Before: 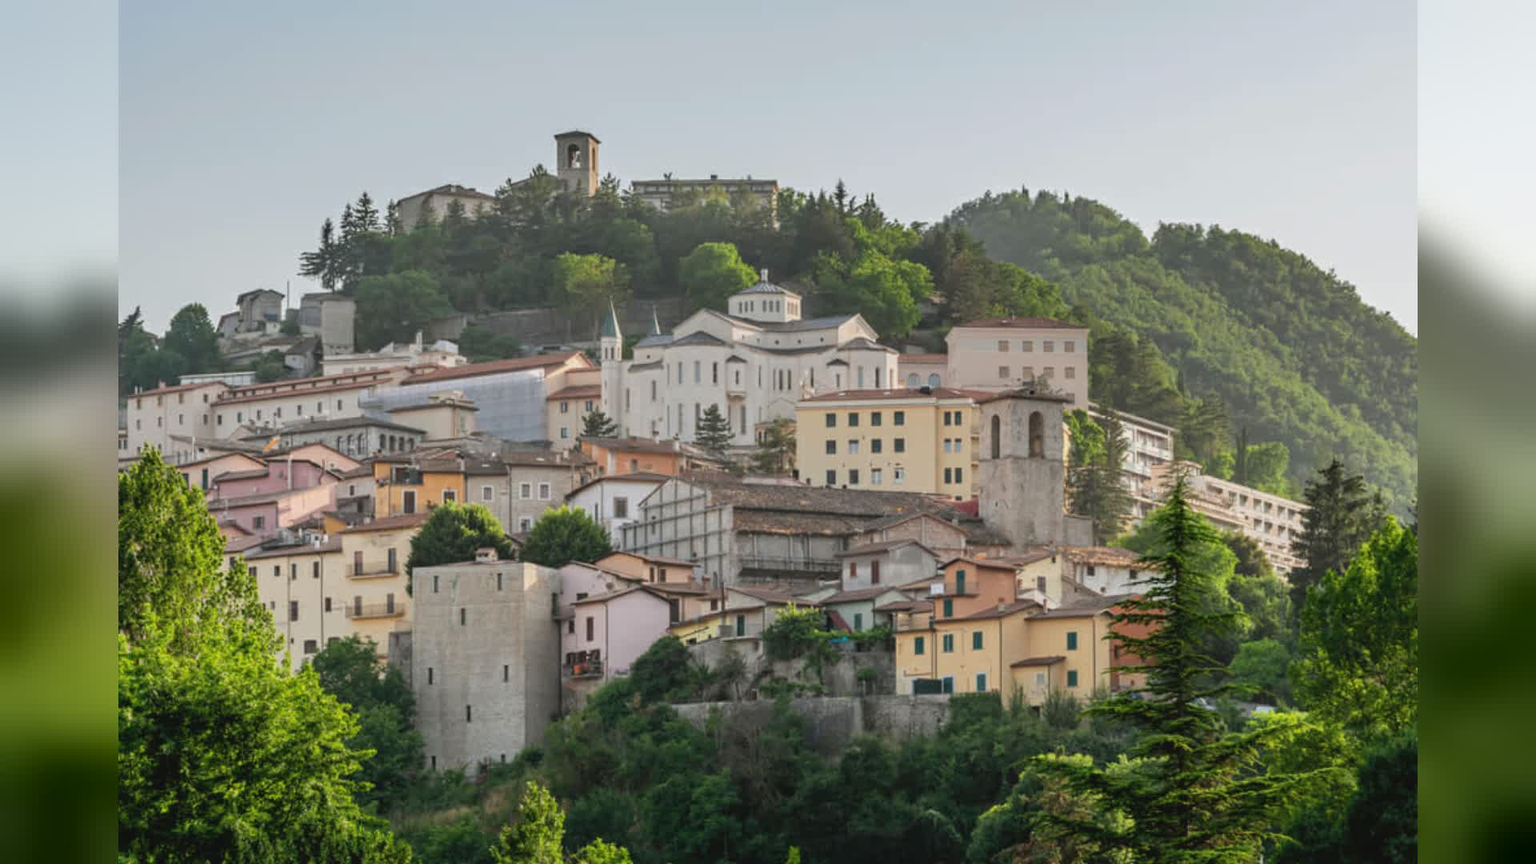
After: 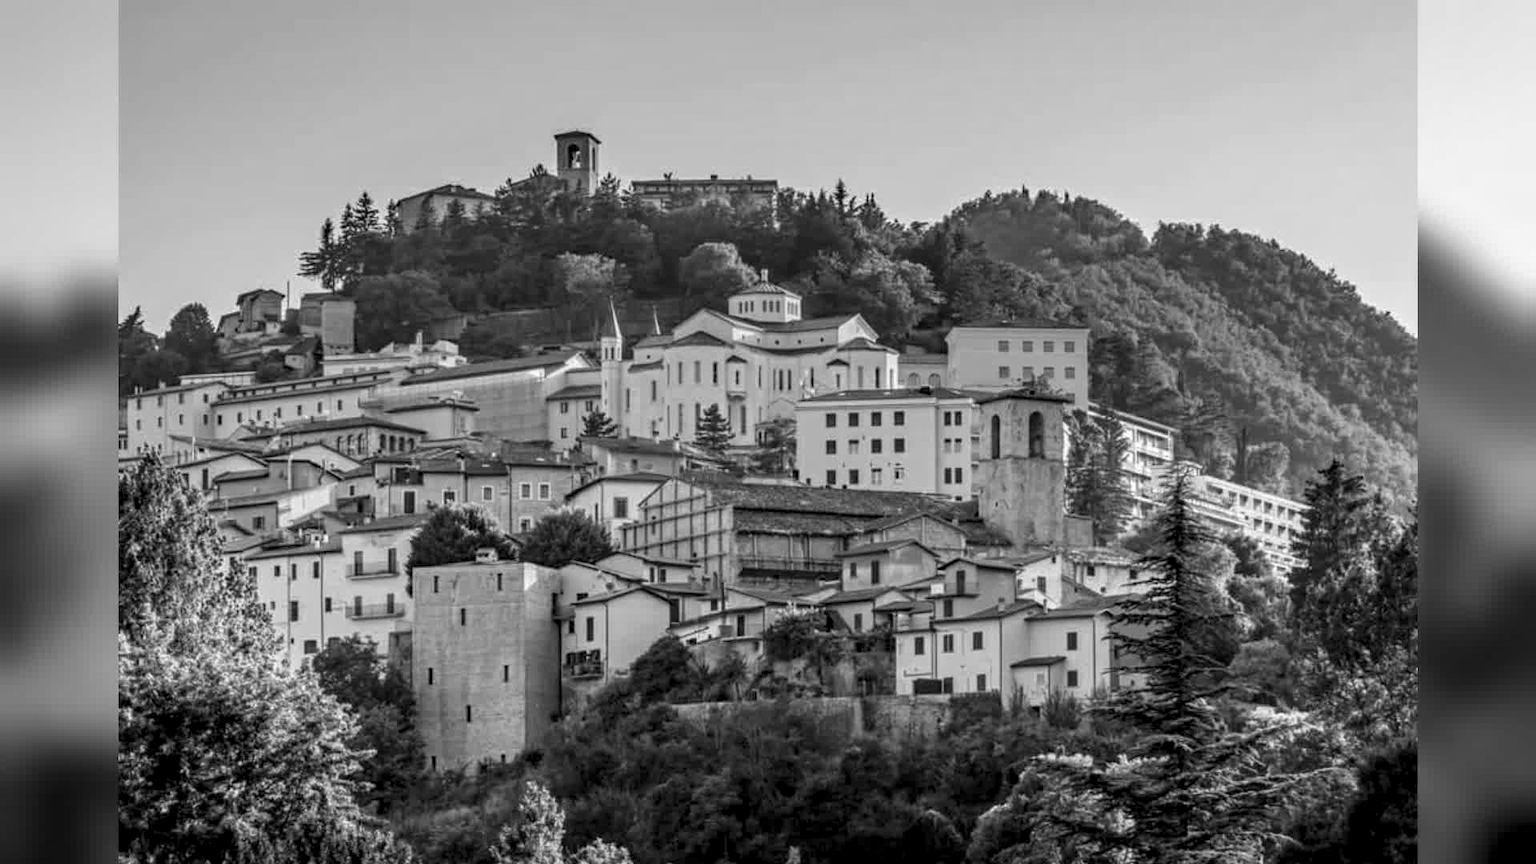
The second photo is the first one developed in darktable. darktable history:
monochrome: a -92.57, b 58.91
white balance: red 1, blue 1
haze removal: compatibility mode true, adaptive false
local contrast: highlights 60%, shadows 60%, detail 160%
color correction: highlights a* 5.3, highlights b* 24.26, shadows a* -15.58, shadows b* 4.02
